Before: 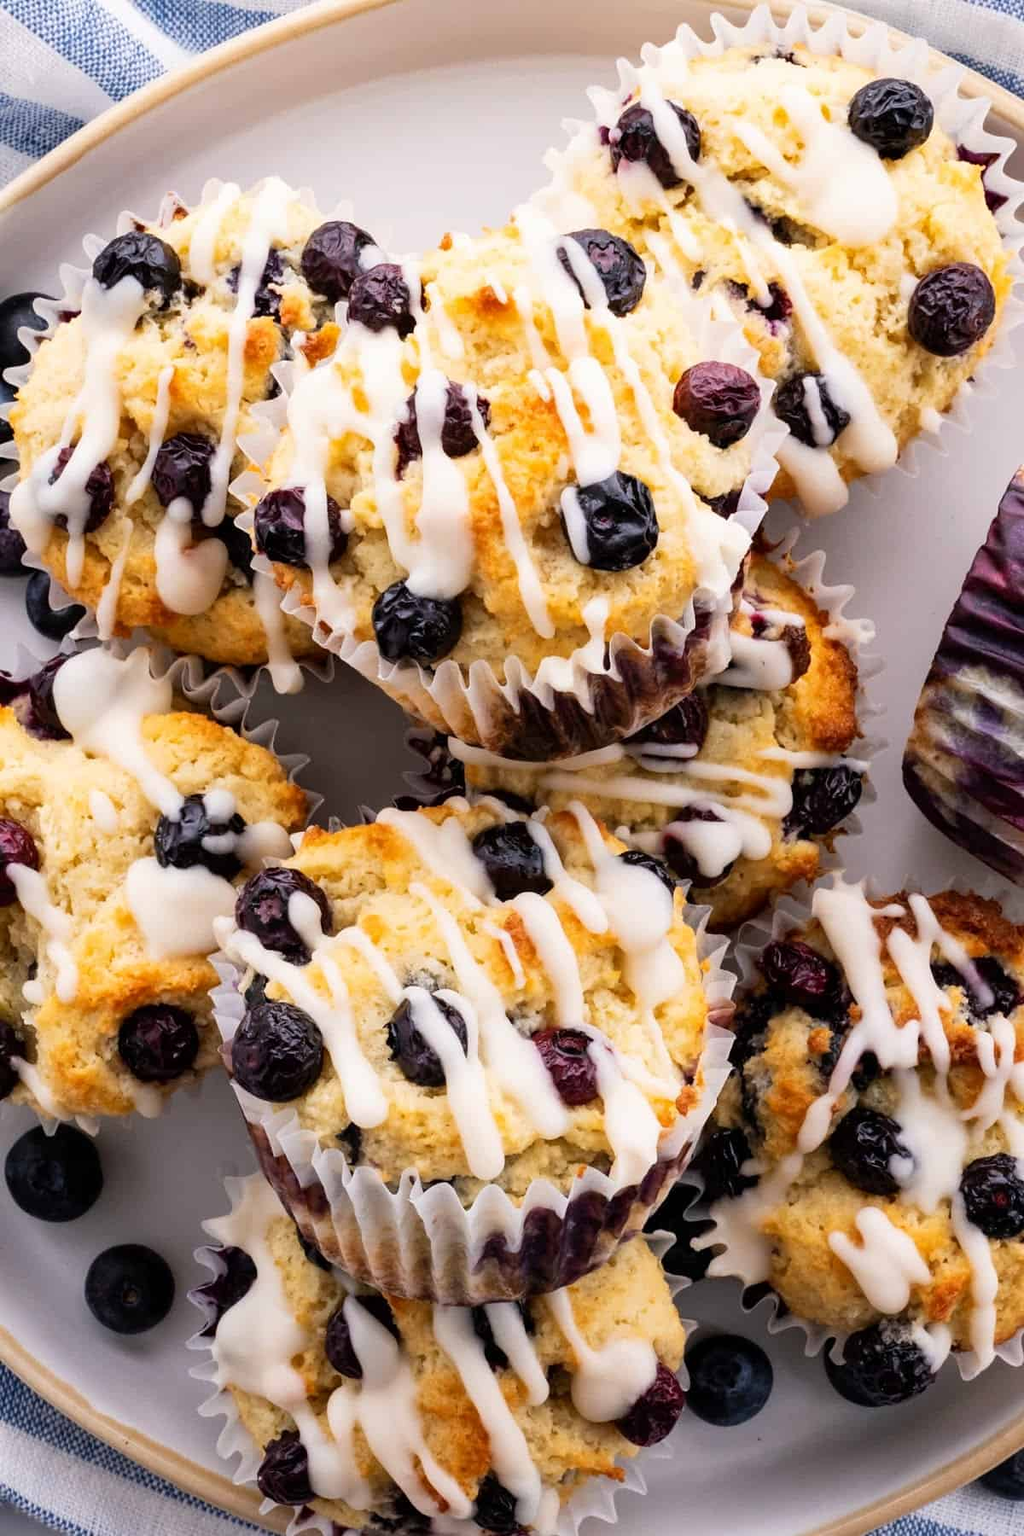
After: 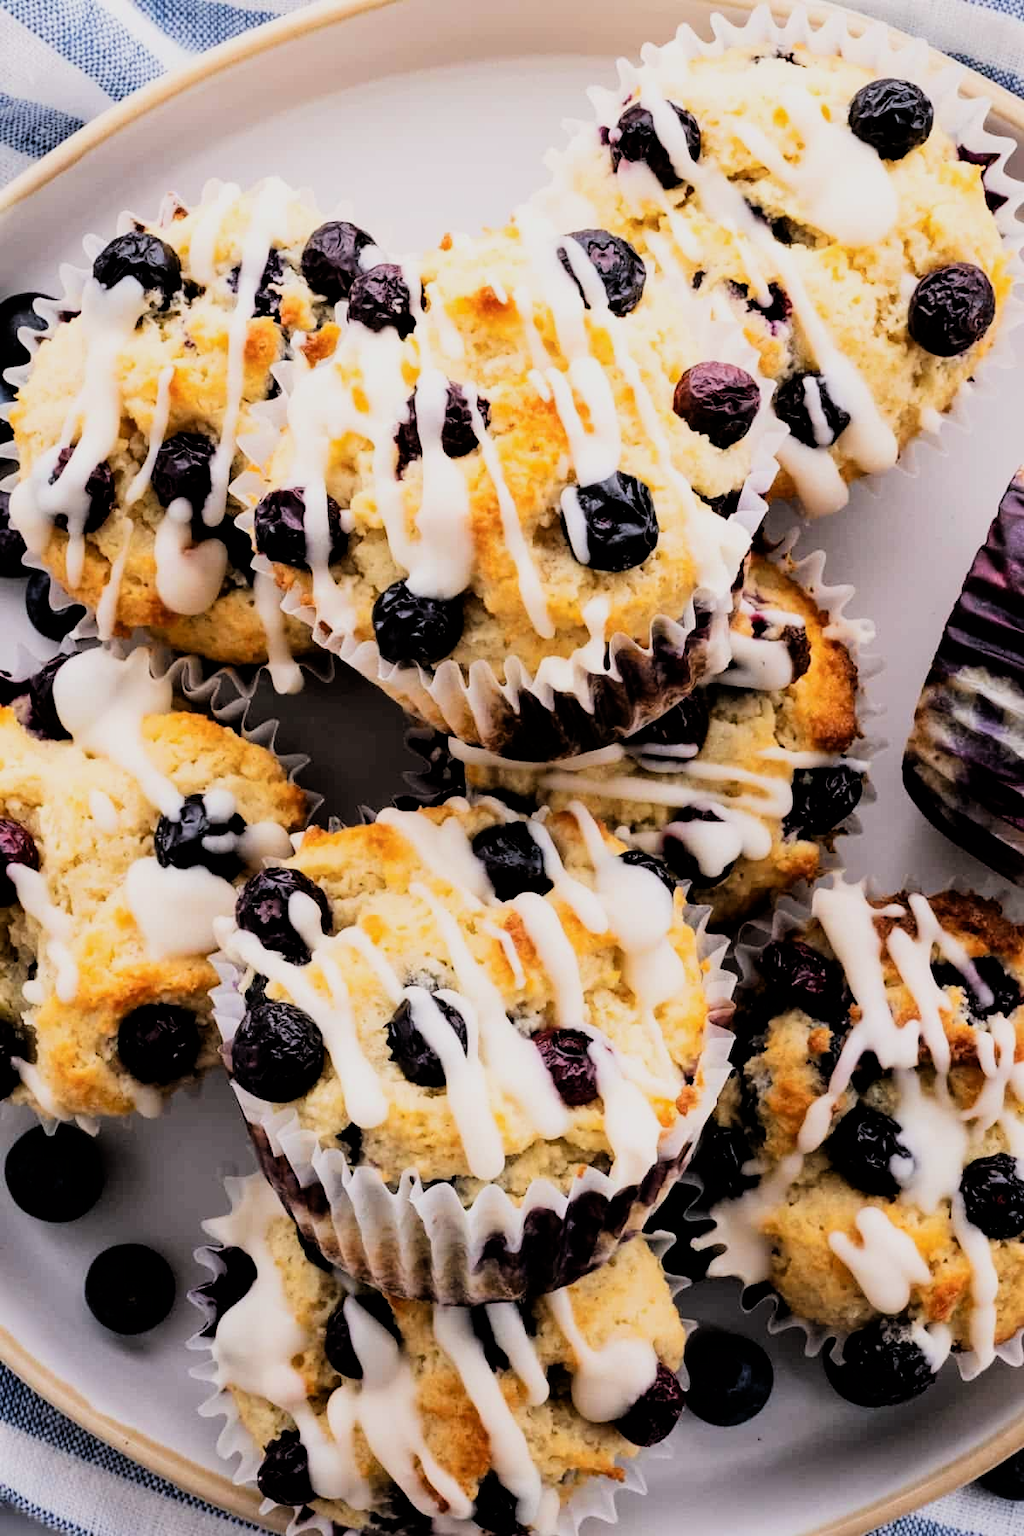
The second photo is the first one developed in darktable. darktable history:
filmic rgb: black relative exposure -5 EV, white relative exposure 3.98 EV, hardness 2.89, contrast 1.41
